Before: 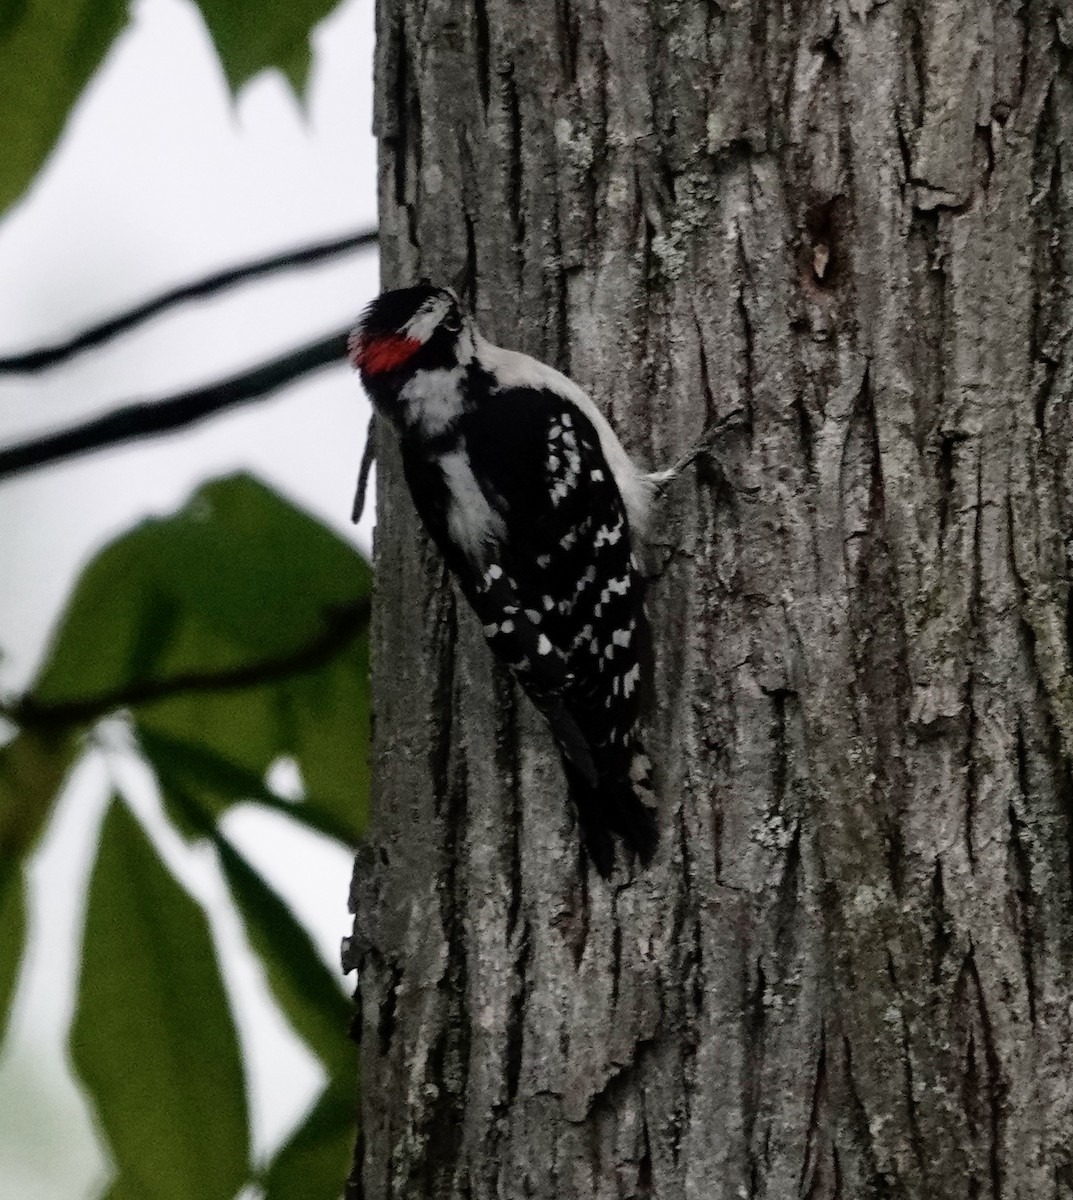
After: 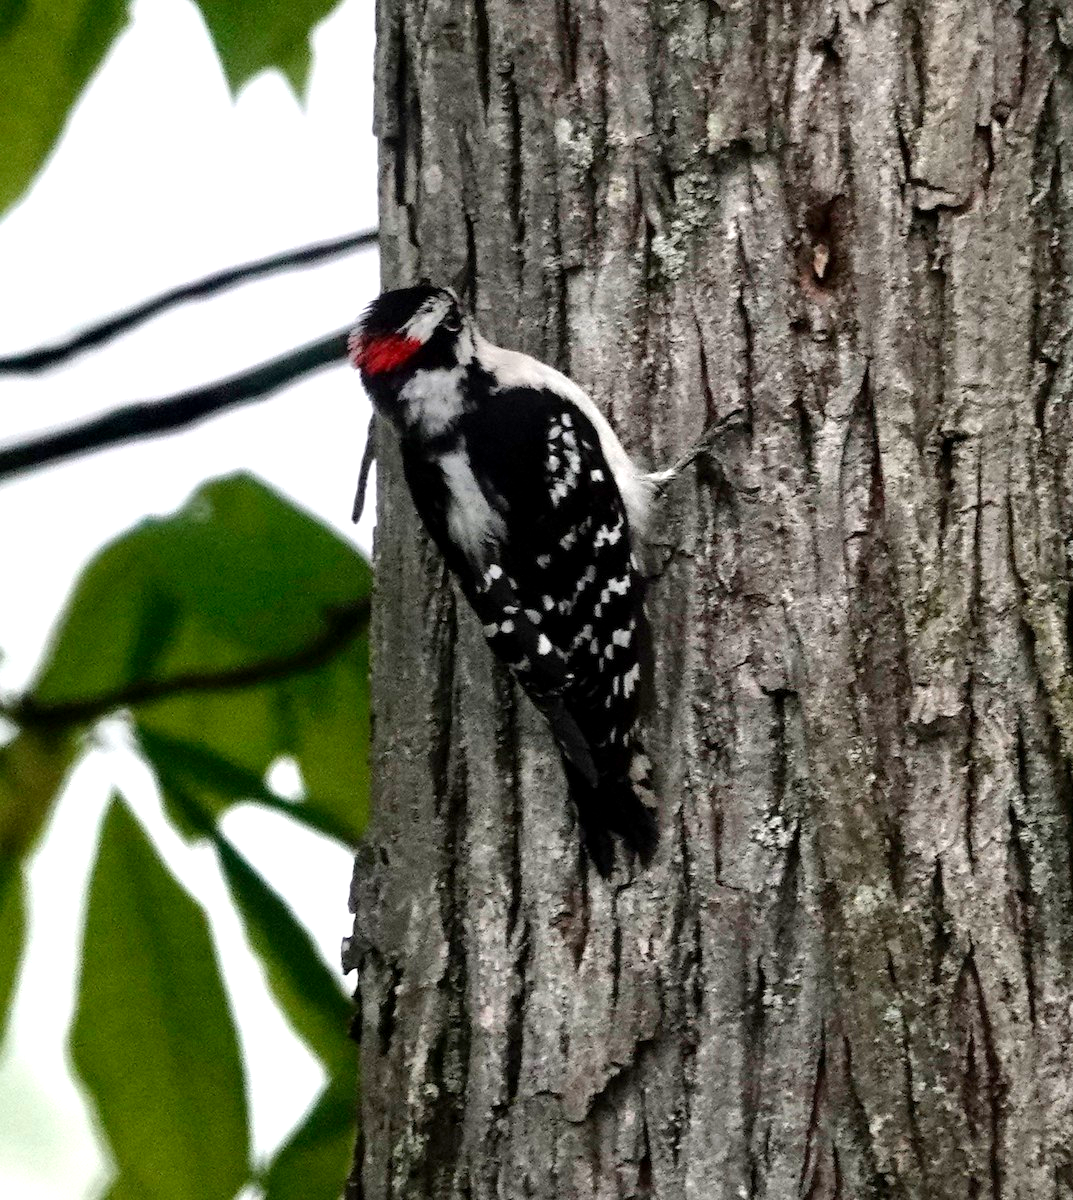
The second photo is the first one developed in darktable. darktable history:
exposure: black level correction 0.001, exposure 1.043 EV, compensate highlight preservation false
